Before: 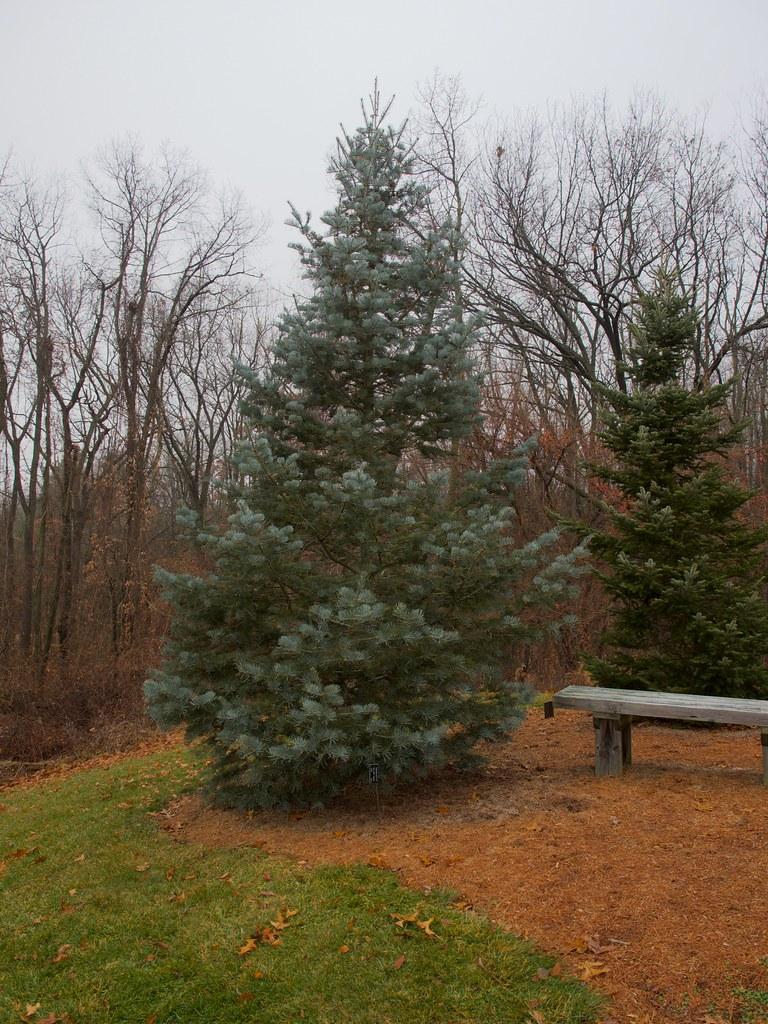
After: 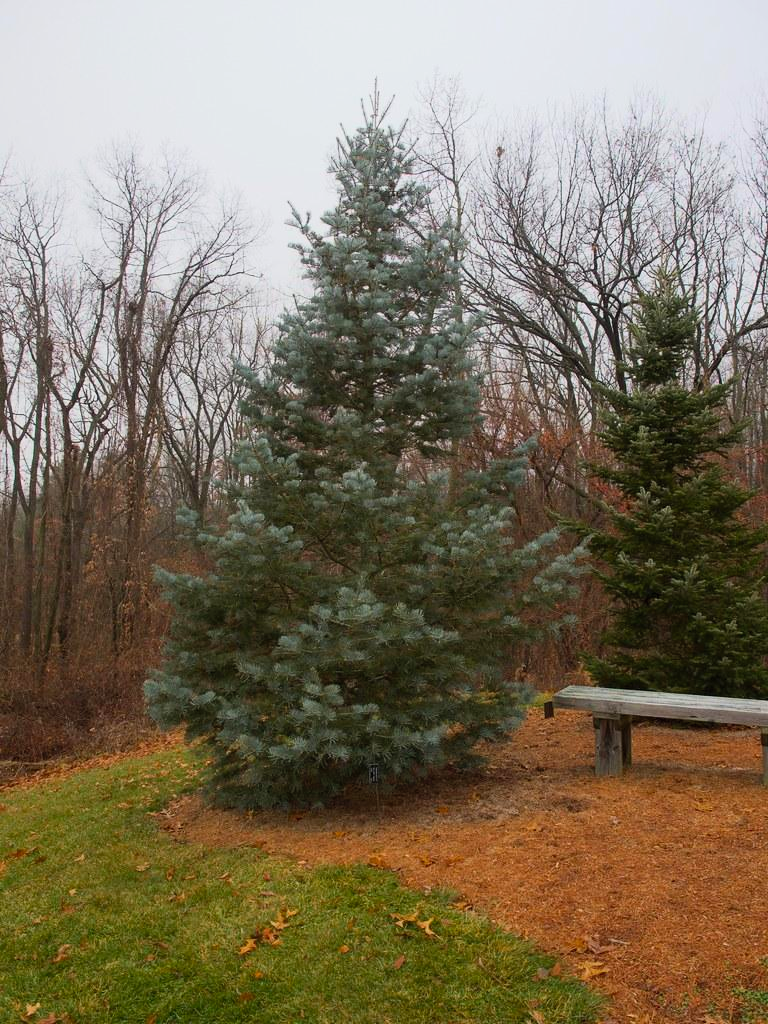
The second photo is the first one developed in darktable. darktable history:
exposure: exposure -0.212 EV, compensate highlight preservation false
contrast brightness saturation: contrast 0.197, brightness 0.16, saturation 0.223
